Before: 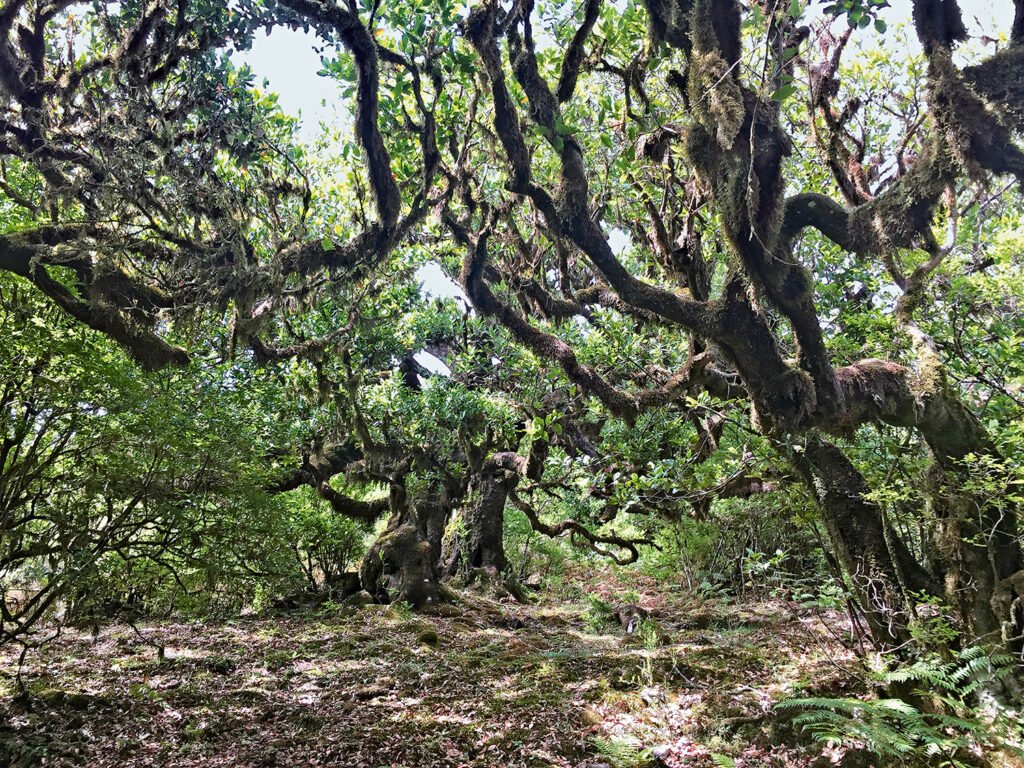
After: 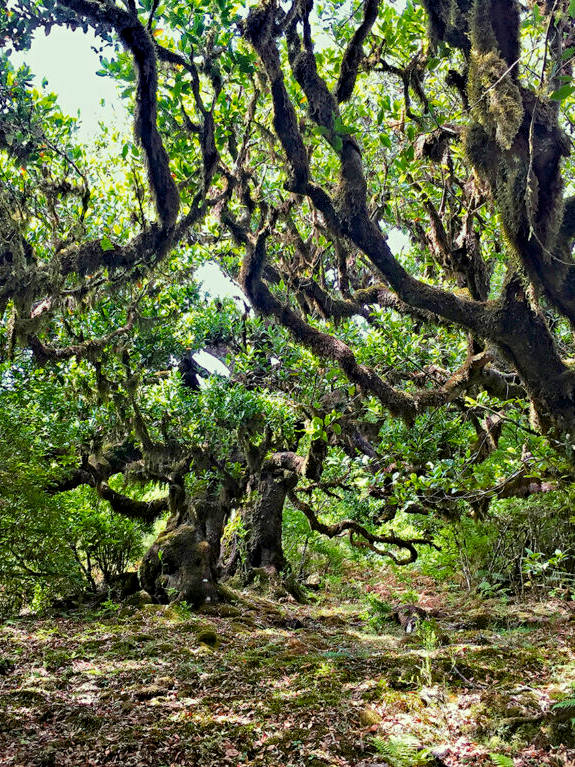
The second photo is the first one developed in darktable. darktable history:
color balance rgb: shadows lift › chroma 3.343%, shadows lift › hue 279.71°, global offset › luminance -0.514%, perceptual saturation grading › global saturation 30.392%
color correction: highlights a* -5.7, highlights b* 11.27
crop: left 21.602%, right 22.16%, bottom 0.01%
